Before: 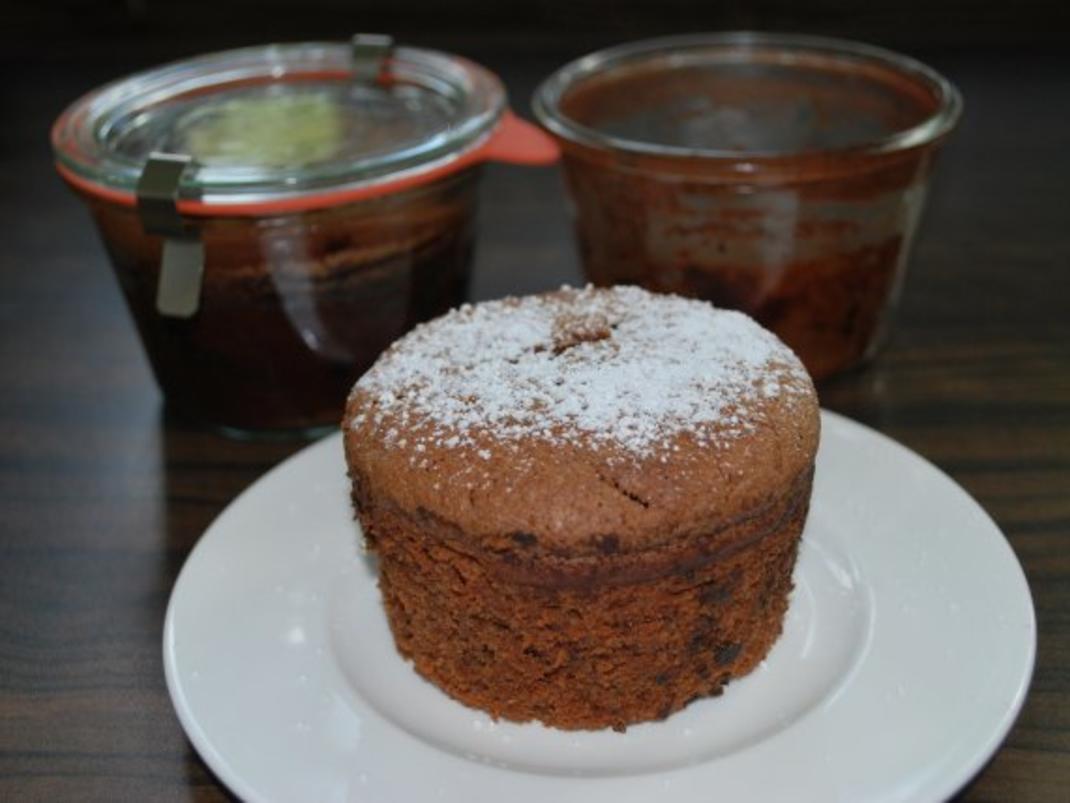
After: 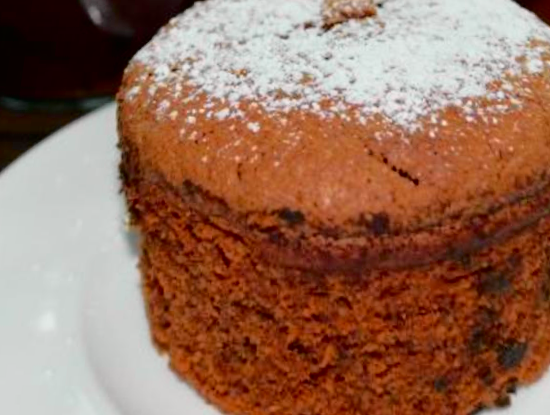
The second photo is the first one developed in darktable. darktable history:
crop: left 13.312%, top 31.28%, right 24.627%, bottom 15.582%
rotate and perspective: rotation 0.72°, lens shift (vertical) -0.352, lens shift (horizontal) -0.051, crop left 0.152, crop right 0.859, crop top 0.019, crop bottom 0.964
tone curve: curves: ch0 [(0, 0) (0.062, 0.023) (0.168, 0.142) (0.359, 0.44) (0.469, 0.544) (0.634, 0.722) (0.839, 0.909) (0.998, 0.978)]; ch1 [(0, 0) (0.437, 0.453) (0.472, 0.47) (0.502, 0.504) (0.527, 0.546) (0.568, 0.619) (0.608, 0.665) (0.669, 0.748) (0.859, 0.899) (1, 1)]; ch2 [(0, 0) (0.33, 0.301) (0.421, 0.443) (0.473, 0.501) (0.504, 0.504) (0.535, 0.564) (0.575, 0.625) (0.608, 0.676) (1, 1)], color space Lab, independent channels, preserve colors none
